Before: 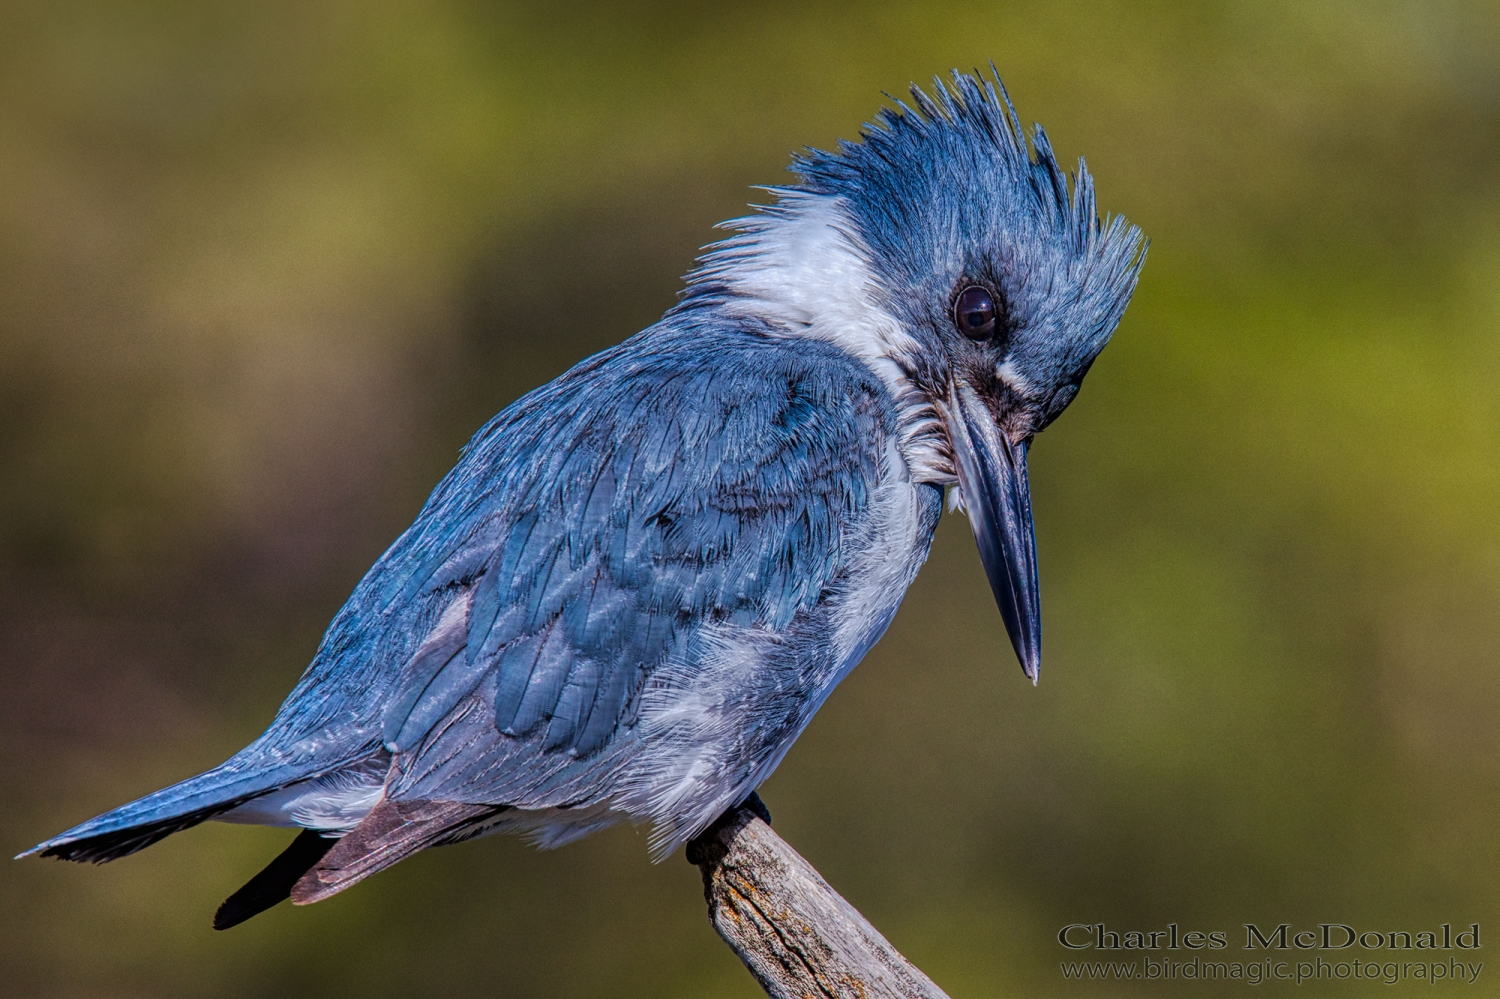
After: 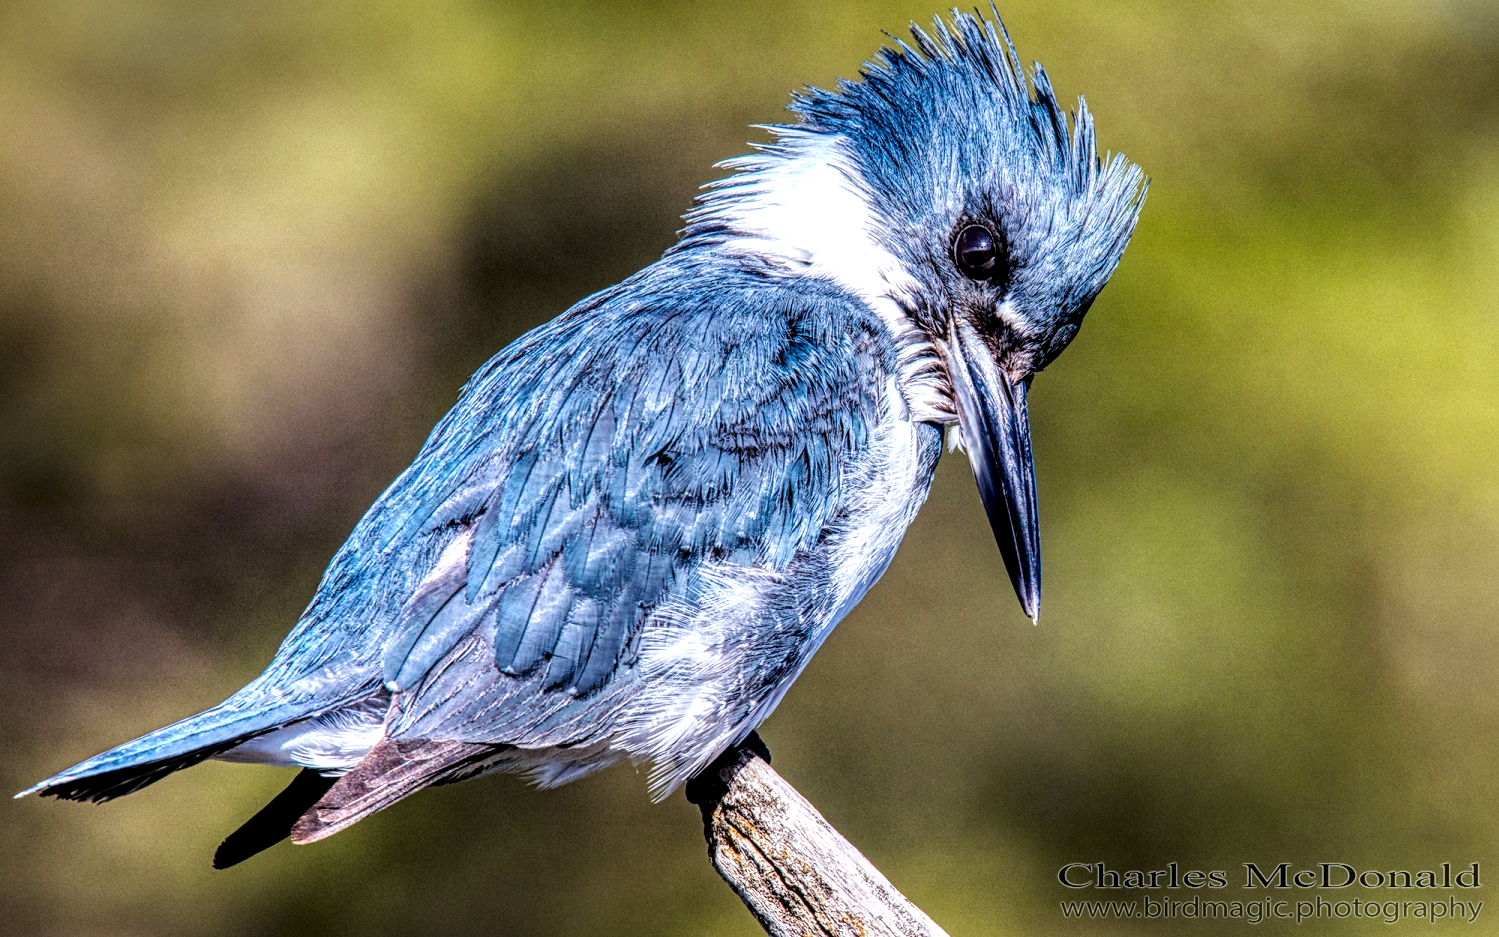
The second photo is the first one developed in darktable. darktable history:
crop and rotate: top 6.178%
shadows and highlights: shadows 36.62, highlights -27.36, soften with gaussian
base curve: curves: ch0 [(0, 0) (0.262, 0.32) (0.722, 0.705) (1, 1)], preserve colors none
tone equalizer: -8 EV -1.11 EV, -7 EV -0.978 EV, -6 EV -0.857 EV, -5 EV -0.607 EV, -3 EV 0.572 EV, -2 EV 0.854 EV, -1 EV 1.01 EV, +0 EV 1.08 EV, mask exposure compensation -0.506 EV
local contrast: highlights 60%, shadows 60%, detail 160%
